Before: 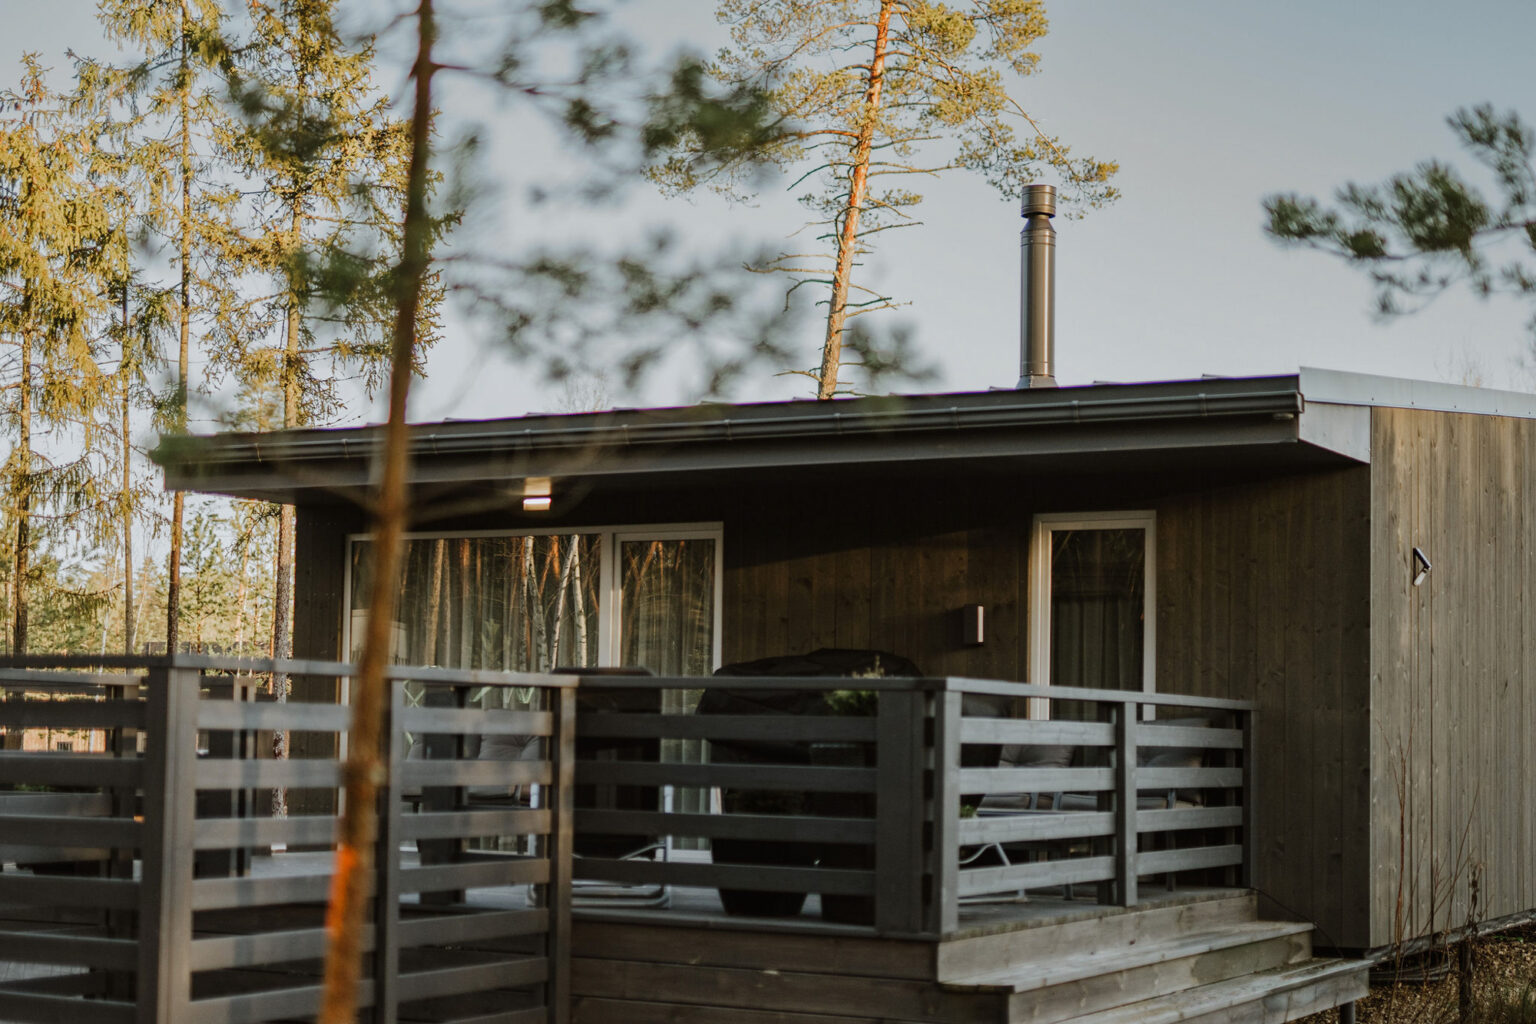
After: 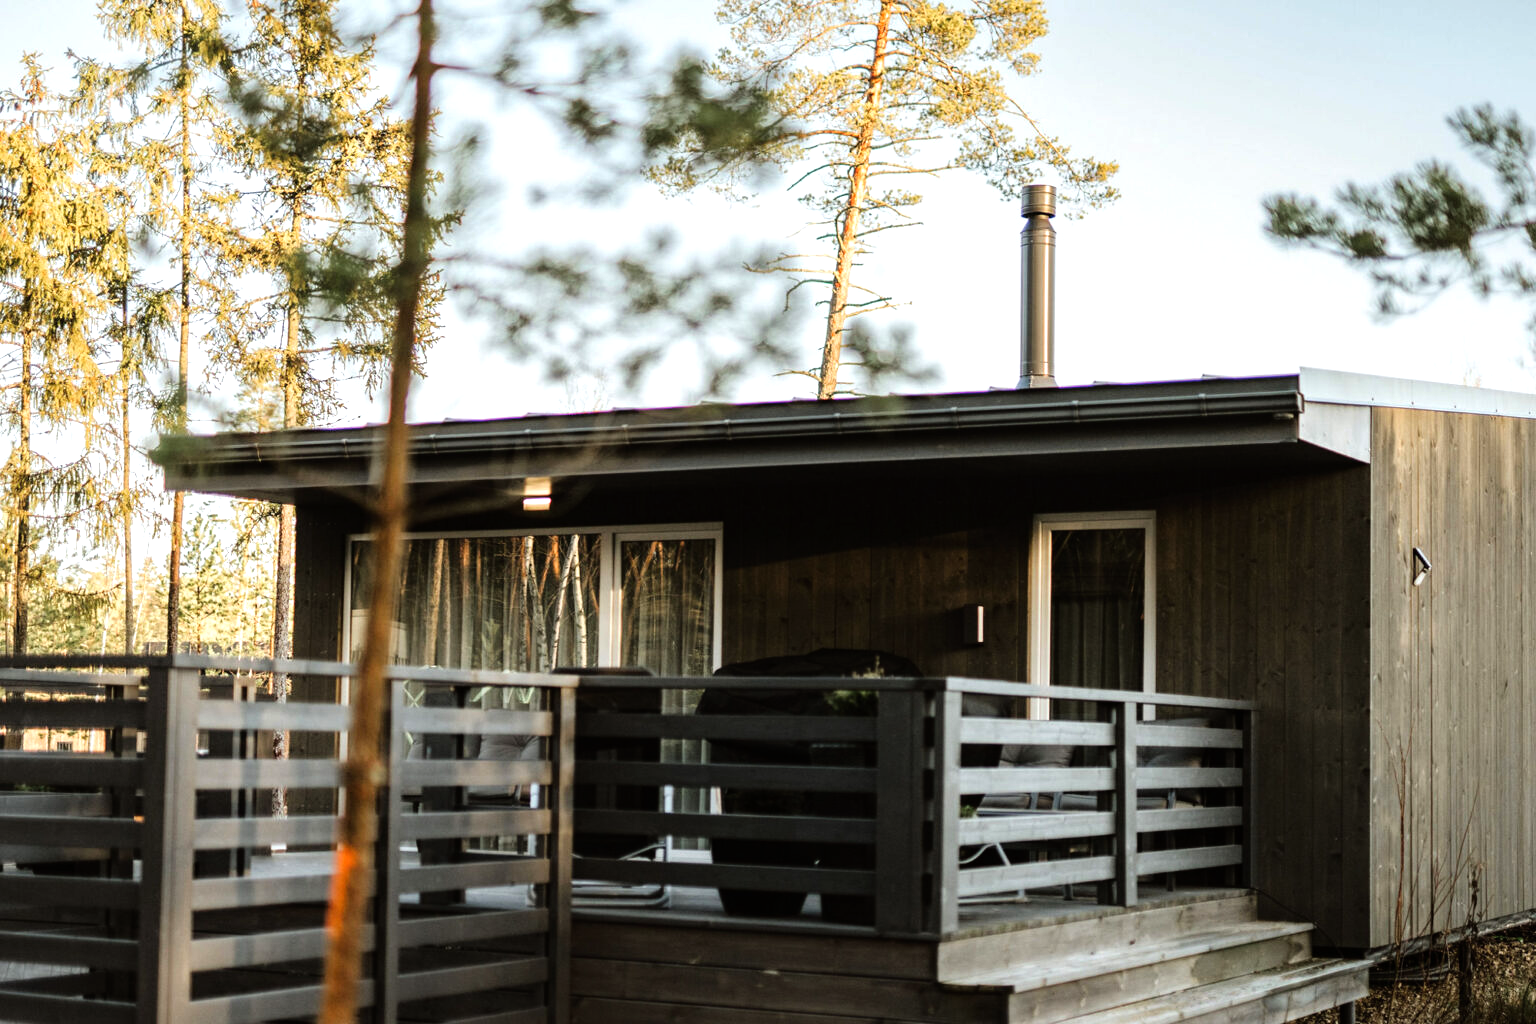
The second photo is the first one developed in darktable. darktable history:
tone equalizer: -8 EV -1.06 EV, -7 EV -0.98 EV, -6 EV -0.885 EV, -5 EV -0.603 EV, -3 EV 0.605 EV, -2 EV 0.863 EV, -1 EV 0.996 EV, +0 EV 1.06 EV
